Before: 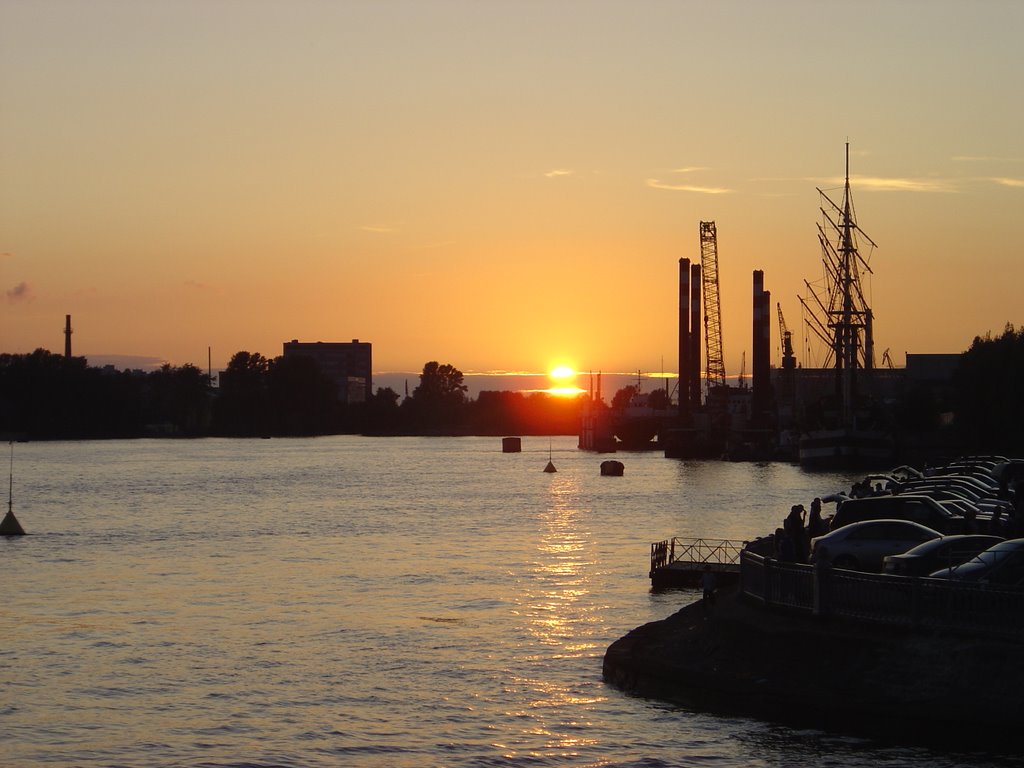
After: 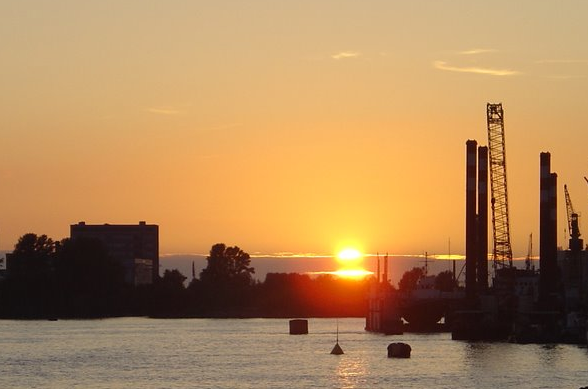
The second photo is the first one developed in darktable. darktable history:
crop: left 20.881%, top 15.469%, right 21.639%, bottom 33.82%
